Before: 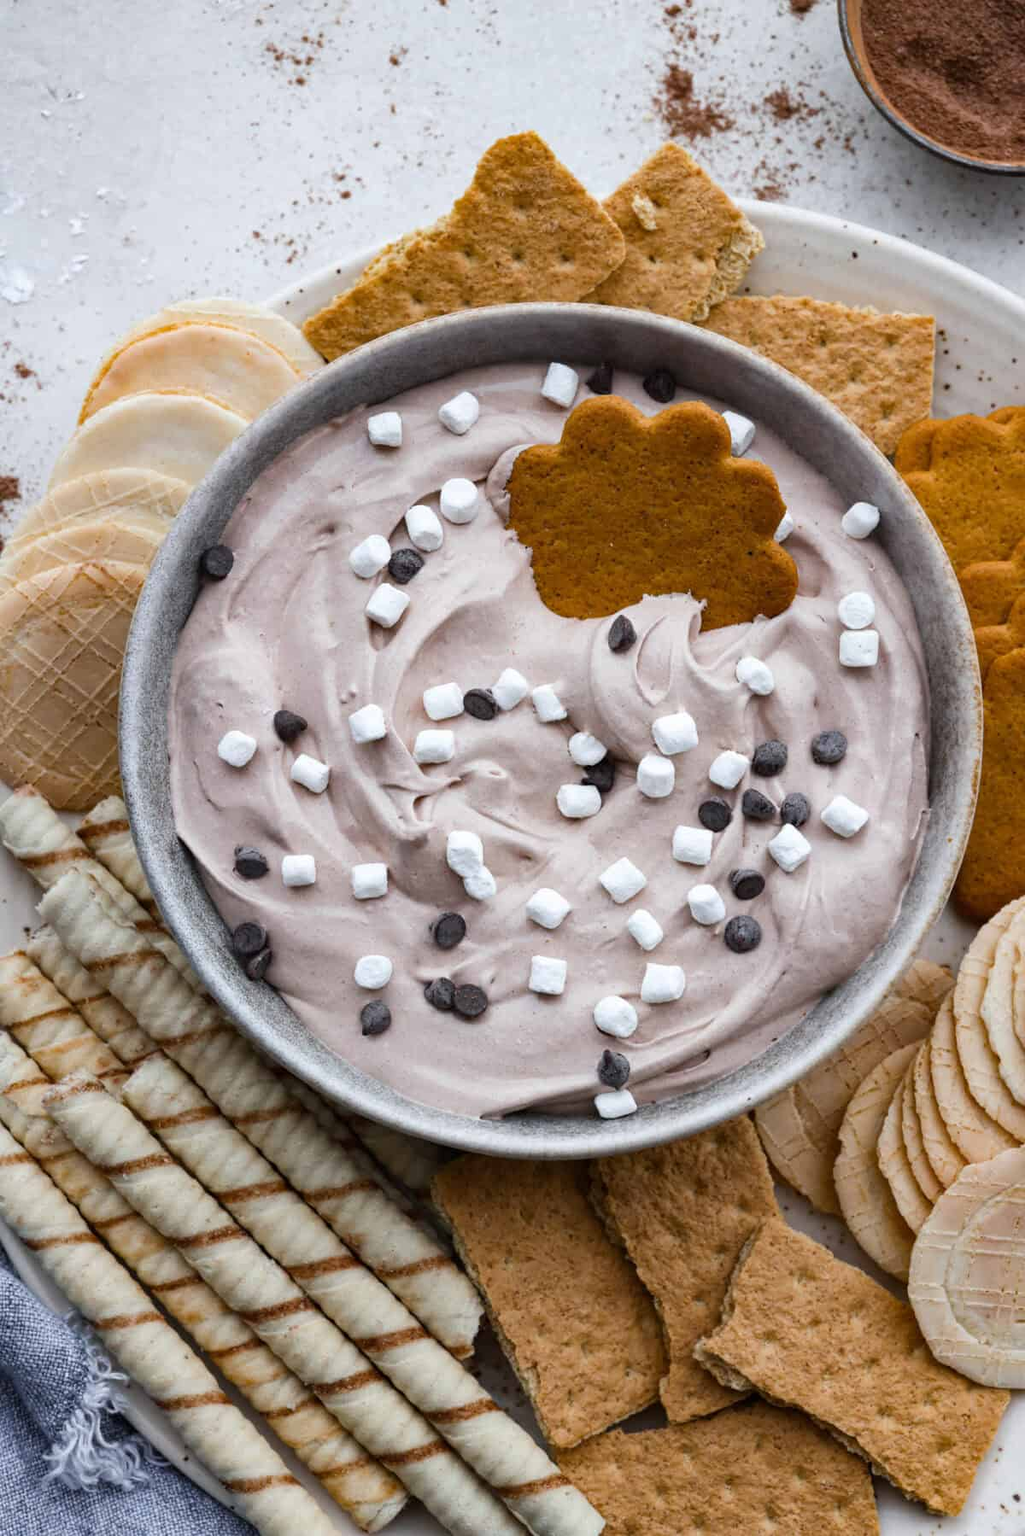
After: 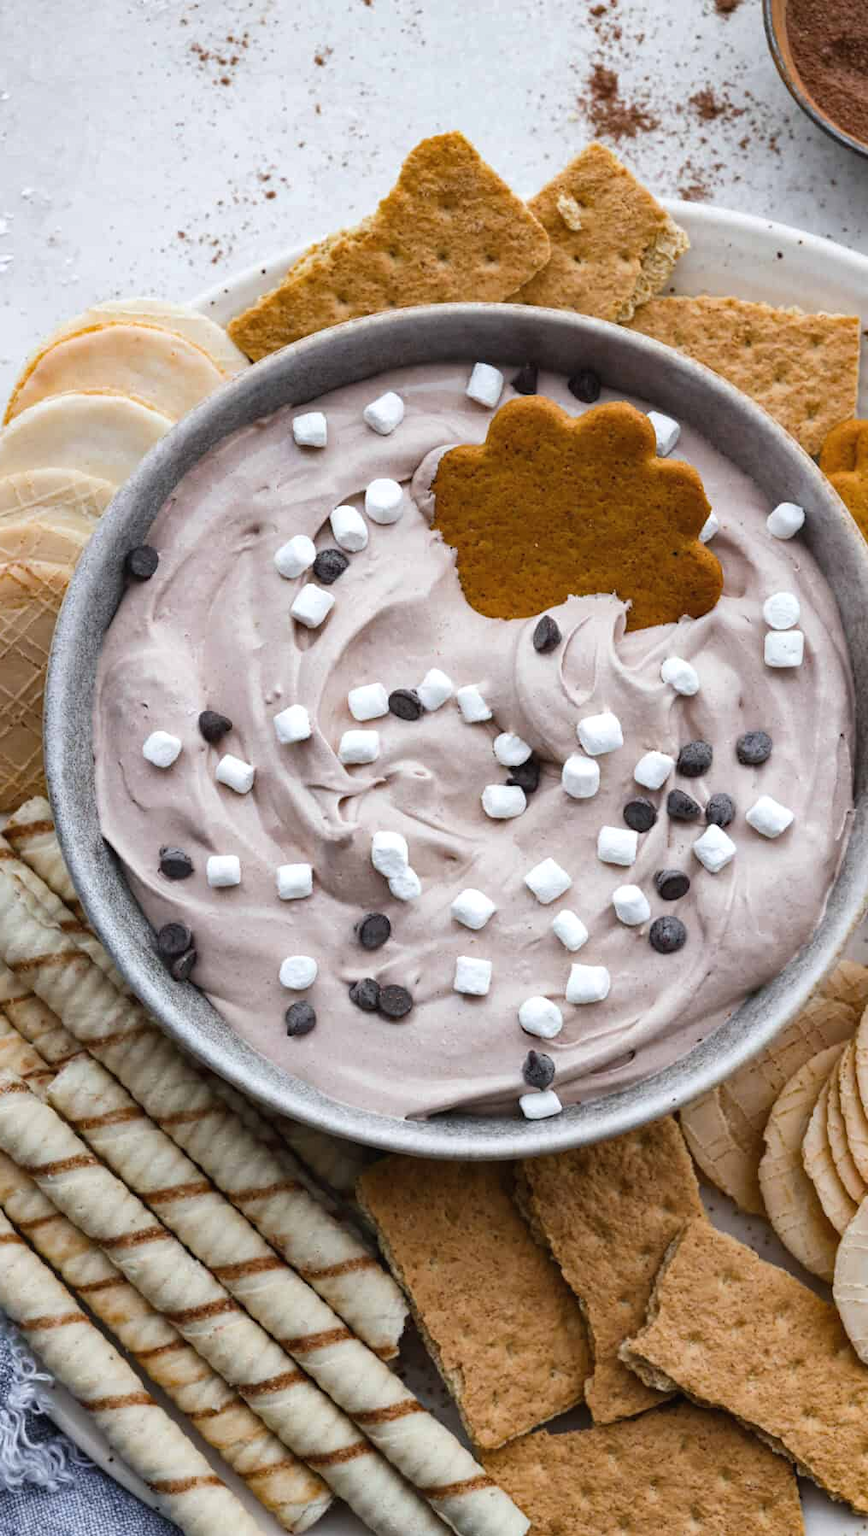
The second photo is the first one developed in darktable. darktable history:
exposure: black level correction -0.001, exposure 0.08 EV, compensate highlight preservation false
crop: left 7.393%, right 7.788%
